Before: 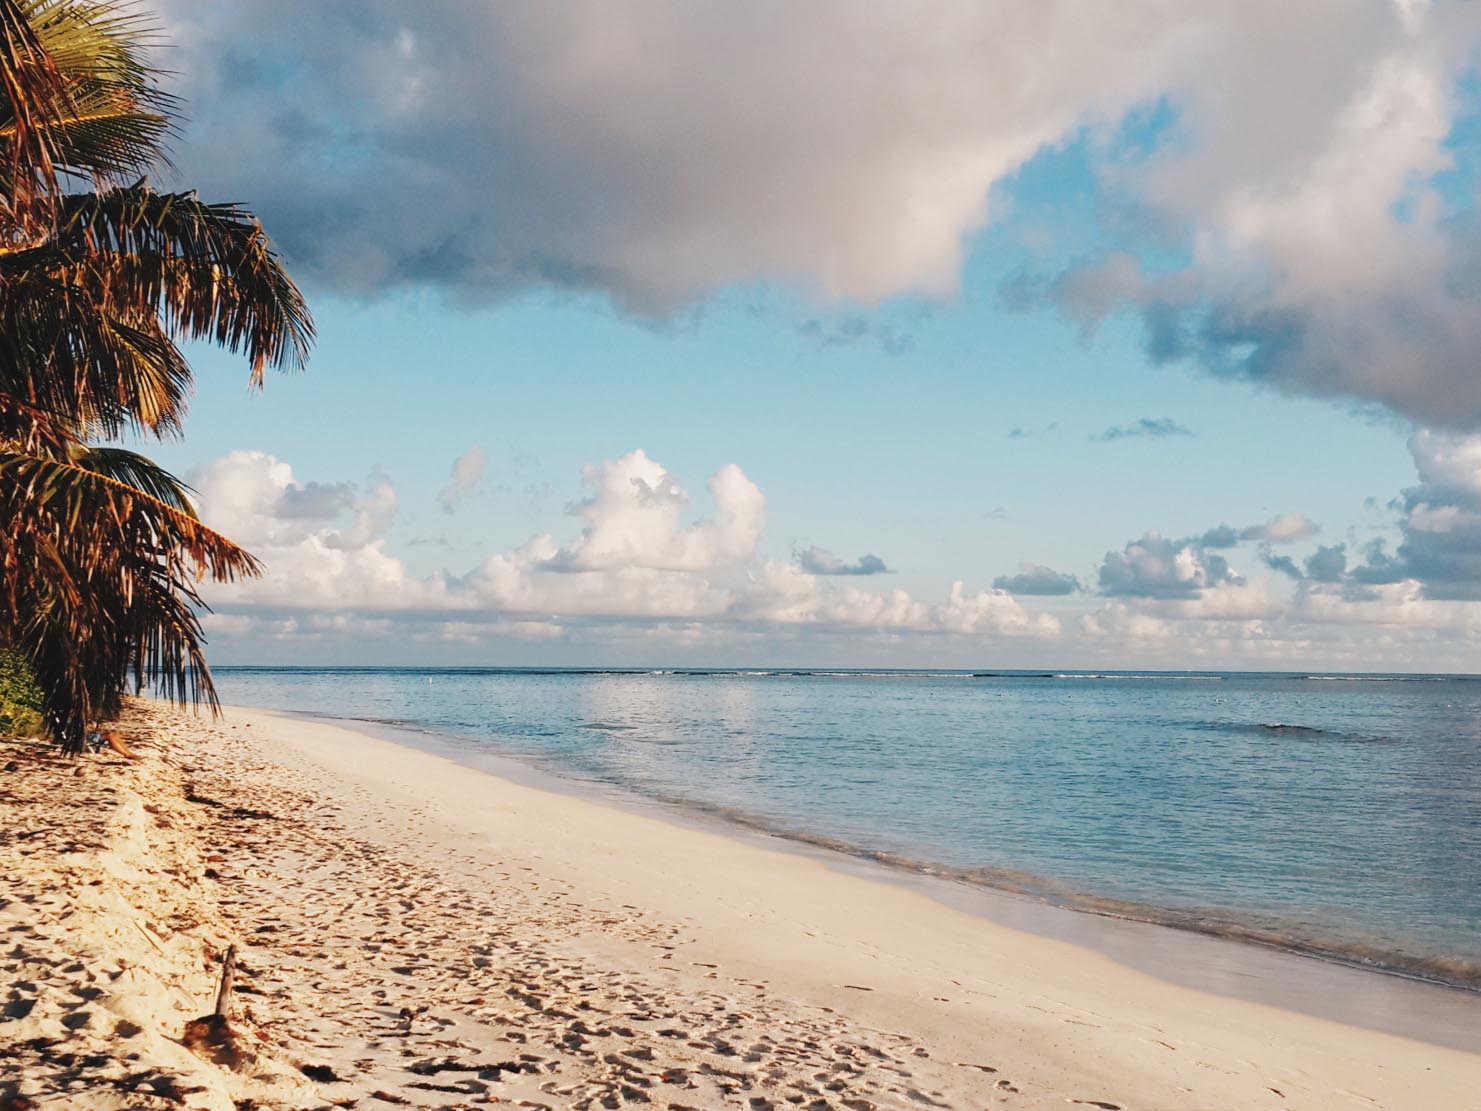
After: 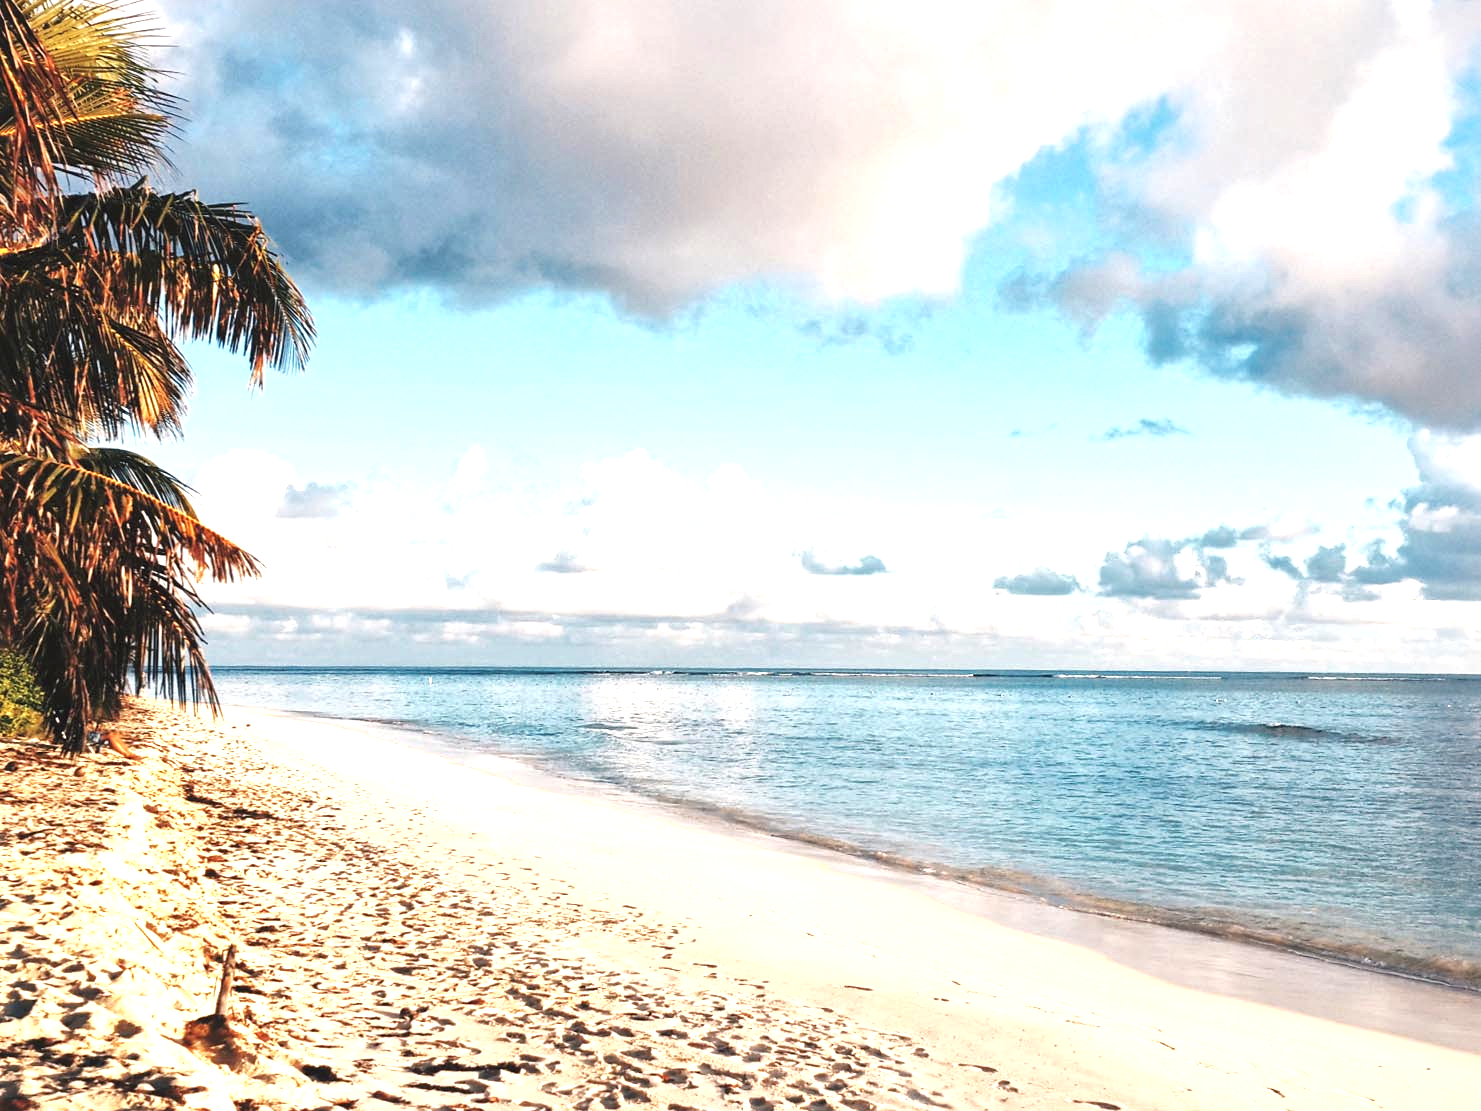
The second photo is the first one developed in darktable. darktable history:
local contrast: mode bilateral grid, contrast 20, coarseness 50, detail 150%, midtone range 0.2
exposure: black level correction 0, exposure 1 EV, compensate exposure bias true, compensate highlight preservation false
